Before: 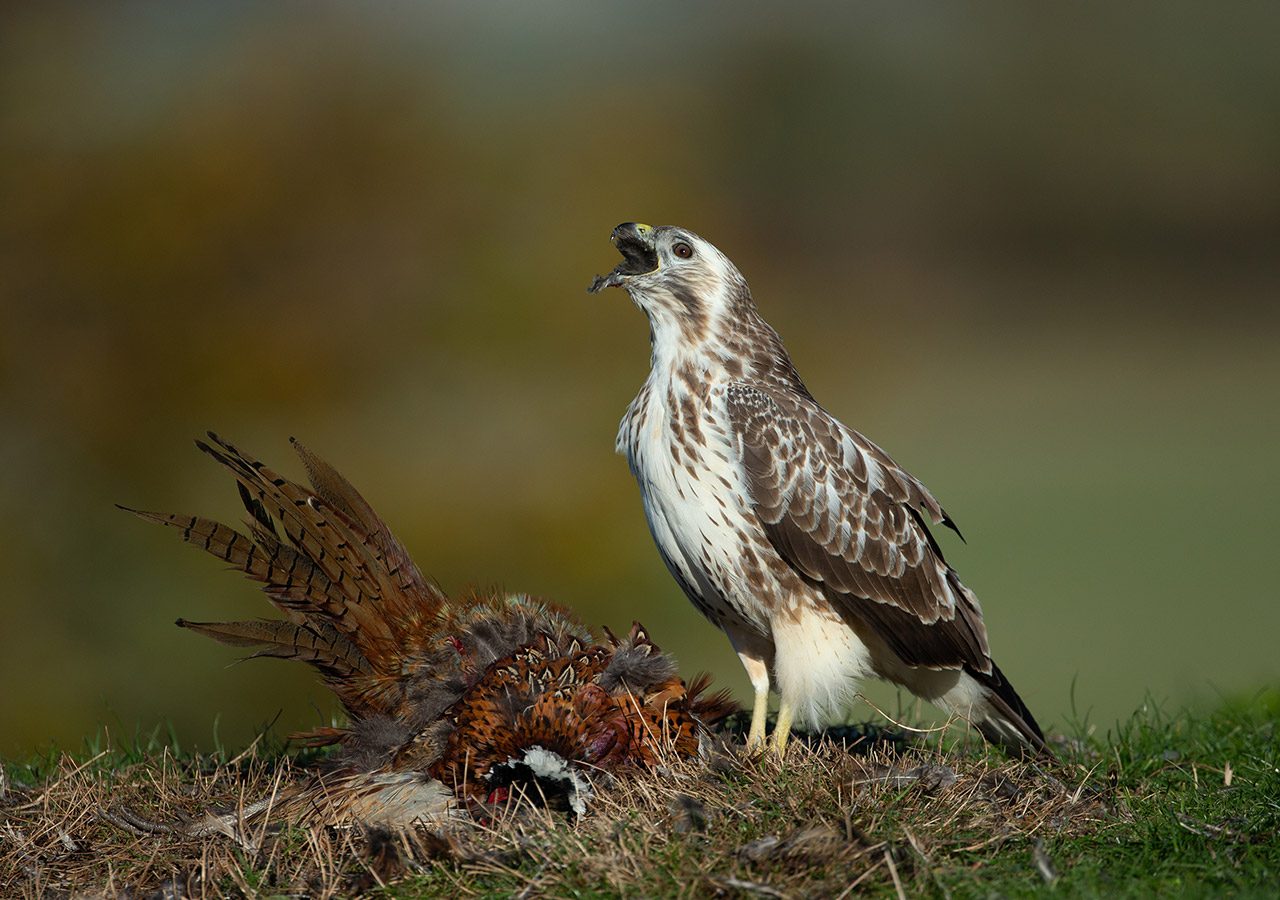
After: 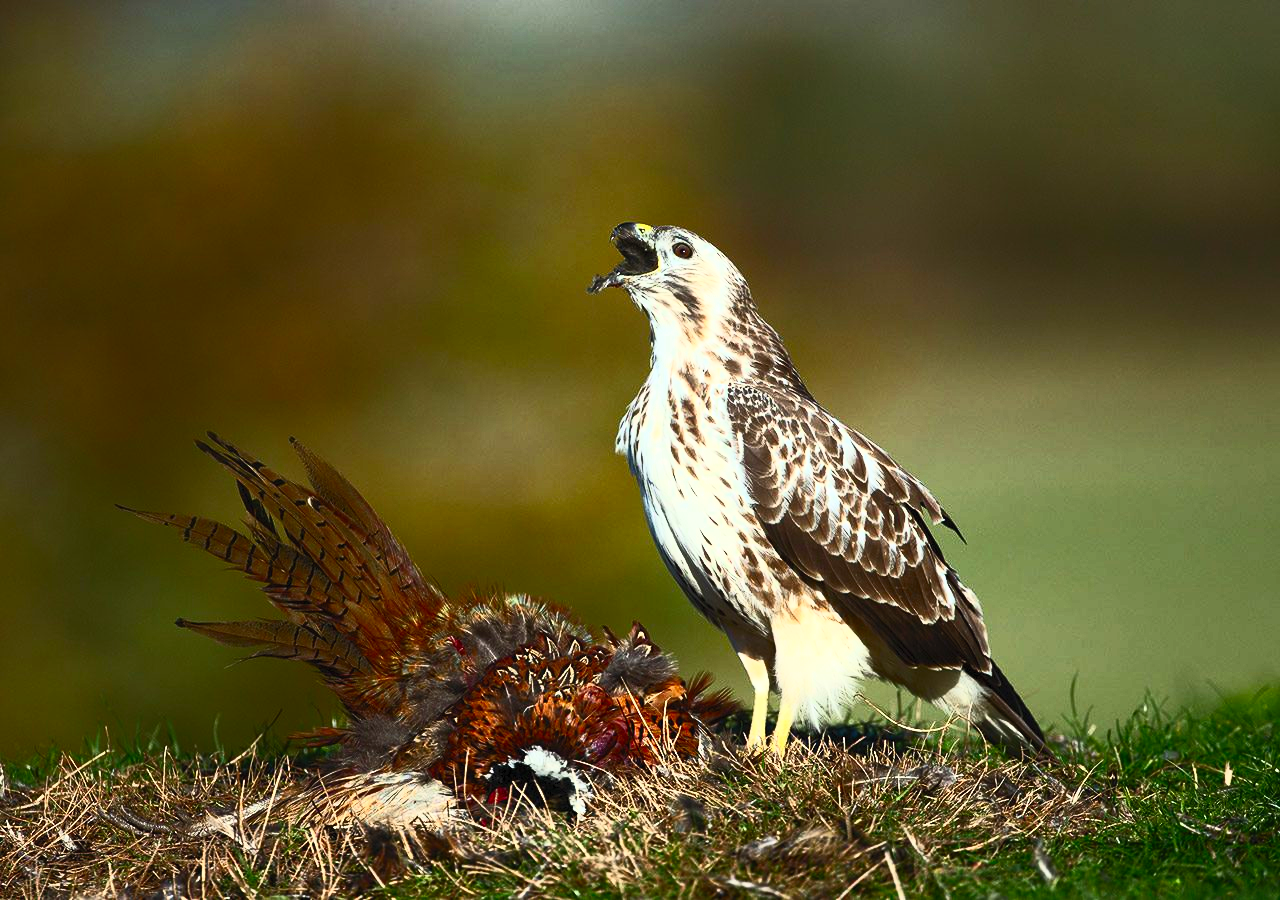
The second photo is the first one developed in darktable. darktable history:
contrast brightness saturation: contrast 0.839, brightness 0.593, saturation 0.57
